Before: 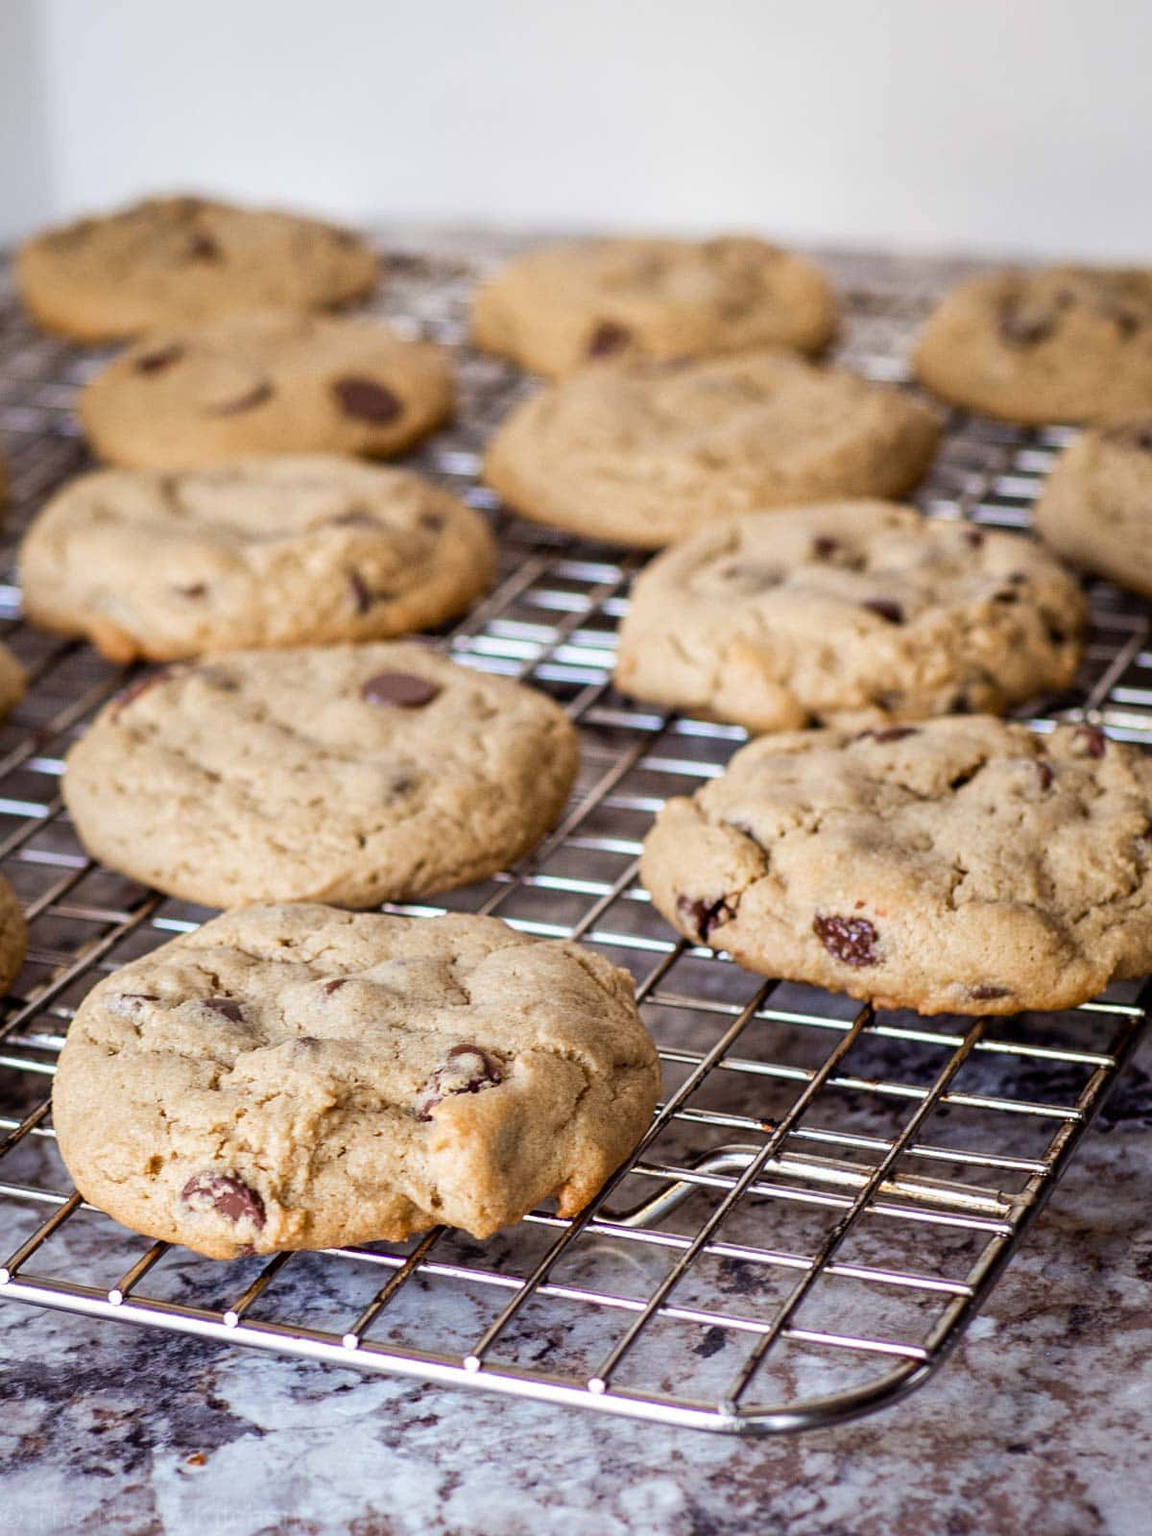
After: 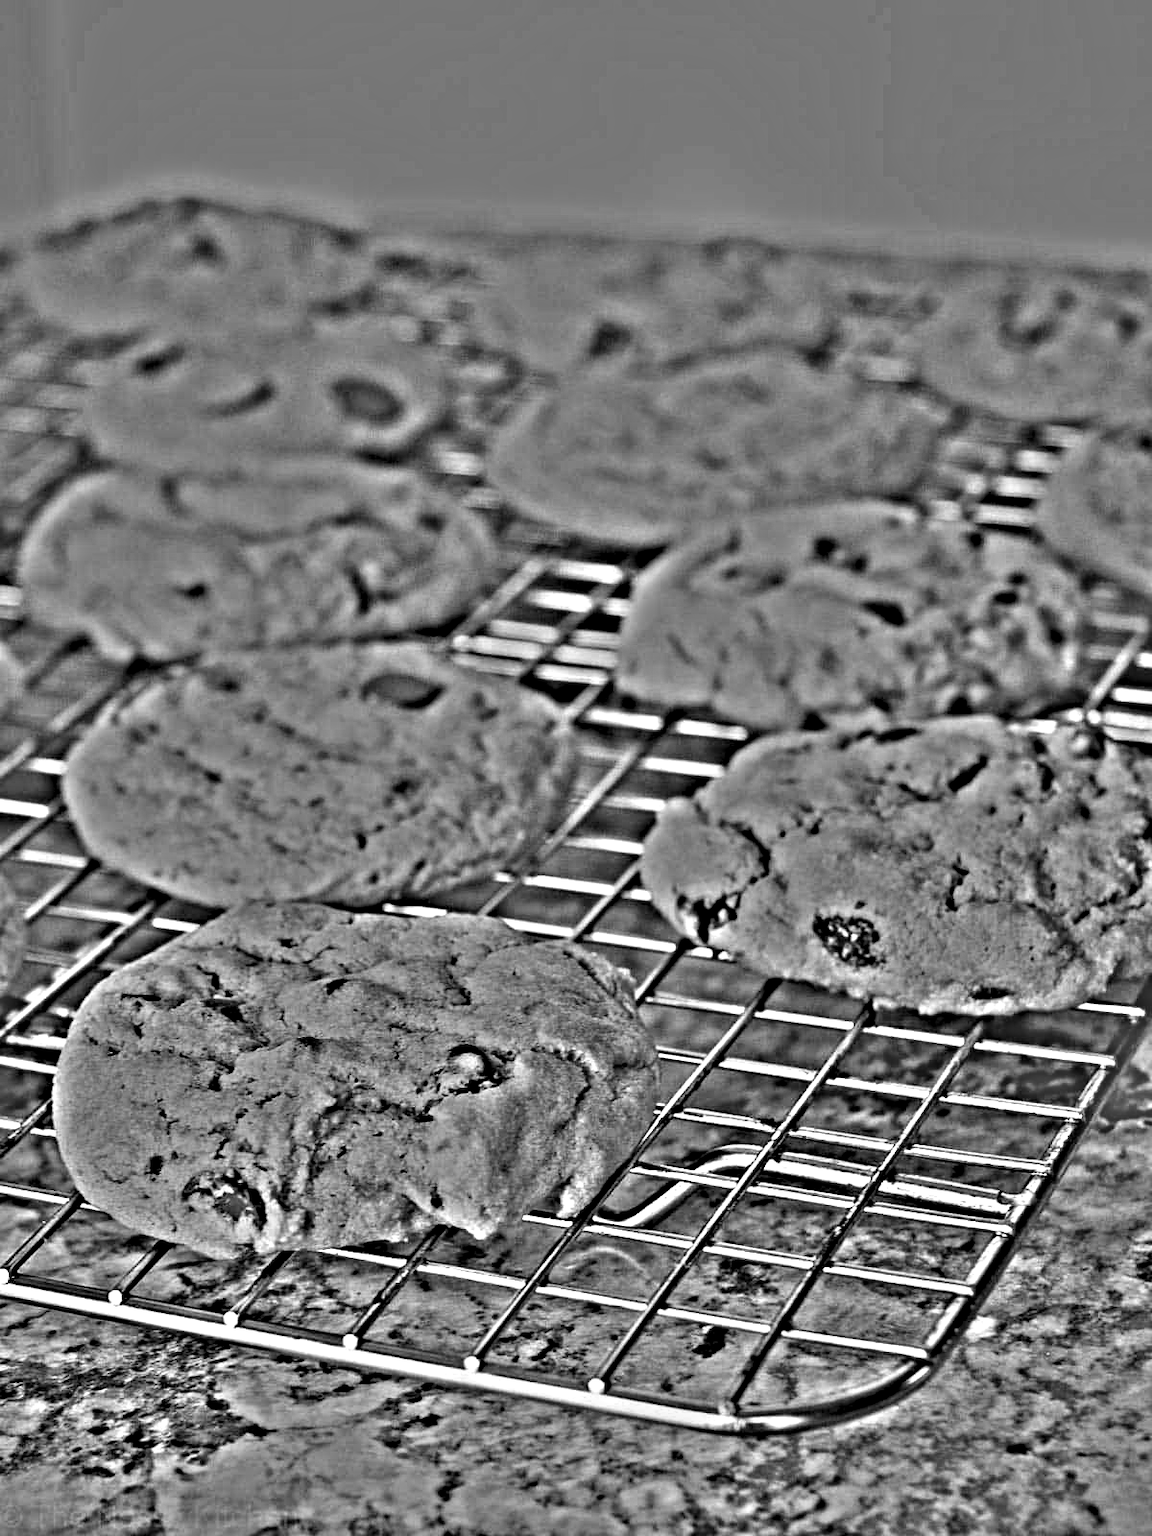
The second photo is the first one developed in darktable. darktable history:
white balance: red 1.467, blue 0.684
highpass: on, module defaults
